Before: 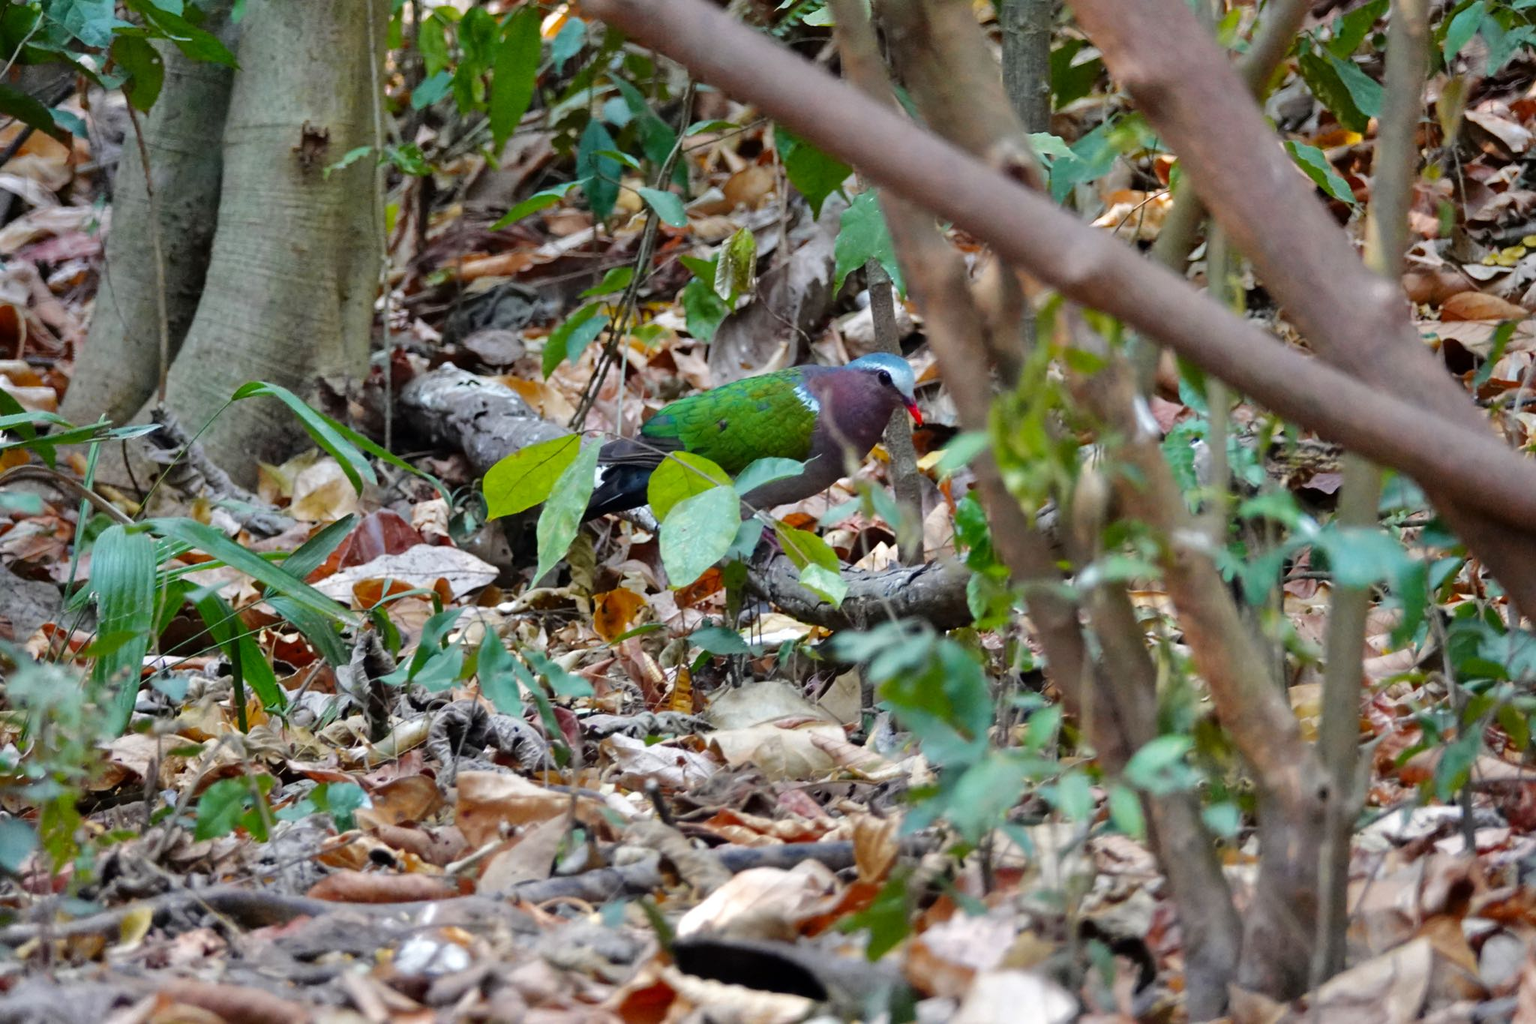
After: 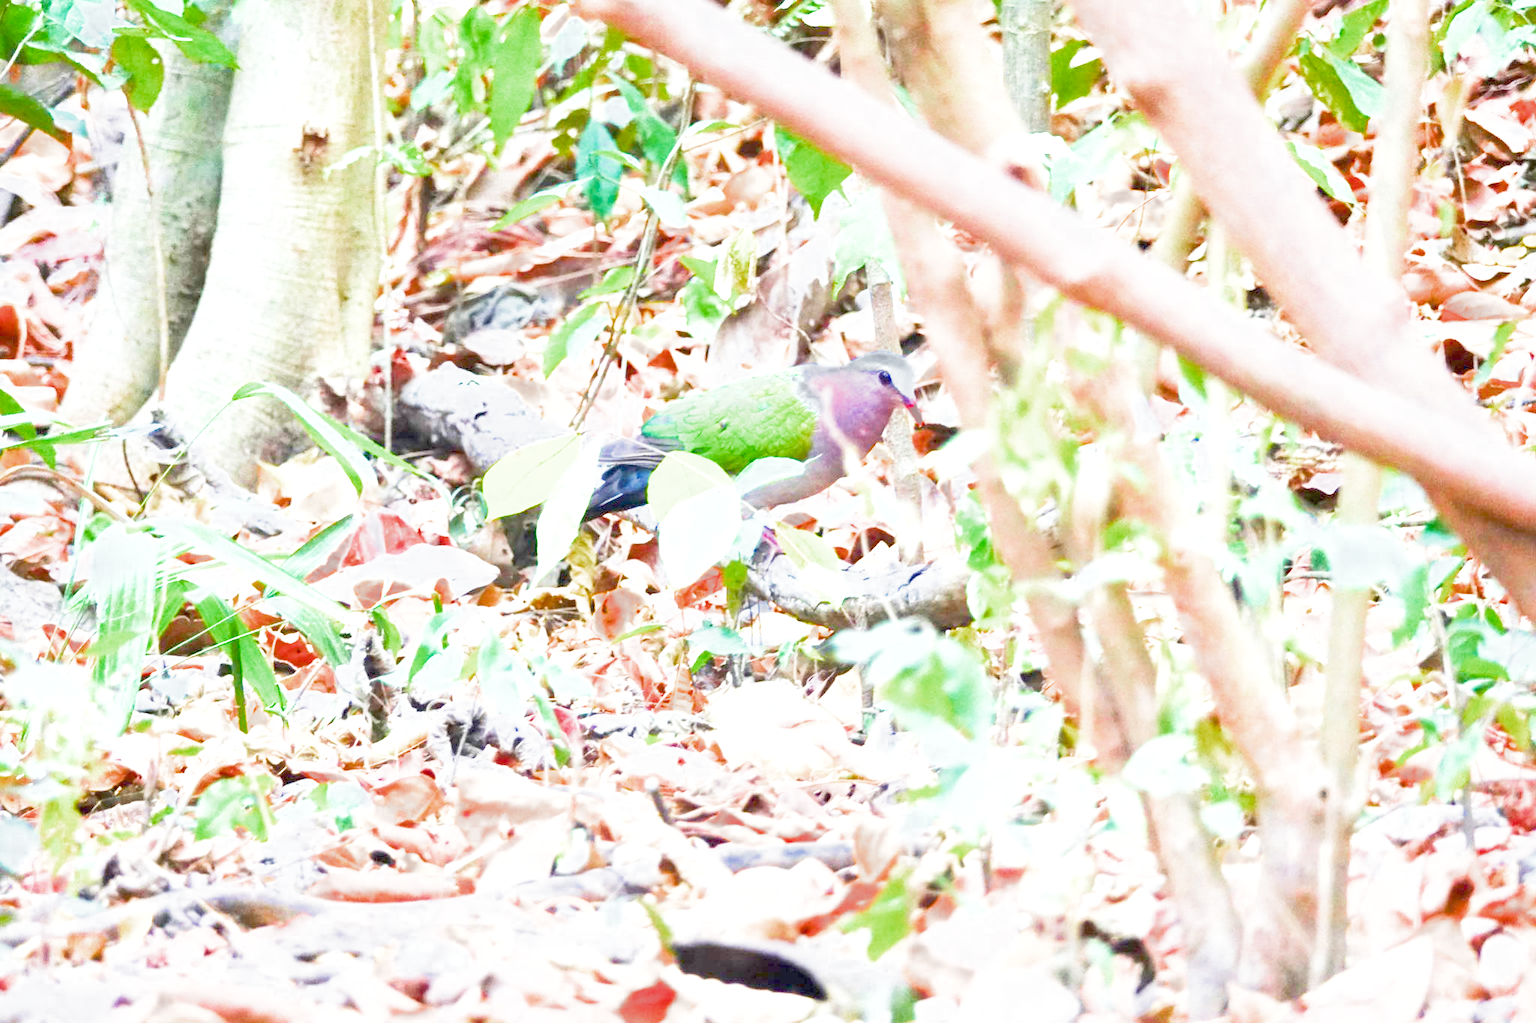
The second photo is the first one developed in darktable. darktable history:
filmic rgb: middle gray luminance 4.29%, black relative exposure -13 EV, white relative exposure 5 EV, threshold 6 EV, target black luminance 0%, hardness 5.19, latitude 59.69%, contrast 0.767, highlights saturation mix 5%, shadows ↔ highlights balance 25.95%, add noise in highlights 0, color science v3 (2019), use custom middle-gray values true, iterations of high-quality reconstruction 0, contrast in highlights soft, enable highlight reconstruction true
exposure: black level correction 0, exposure 2.138 EV, compensate exposure bias true, compensate highlight preservation false
color balance rgb: linear chroma grading › global chroma 10%, perceptual saturation grading › global saturation 5%, perceptual brilliance grading › global brilliance 4%, global vibrance 7%, saturation formula JzAzBz (2021)
